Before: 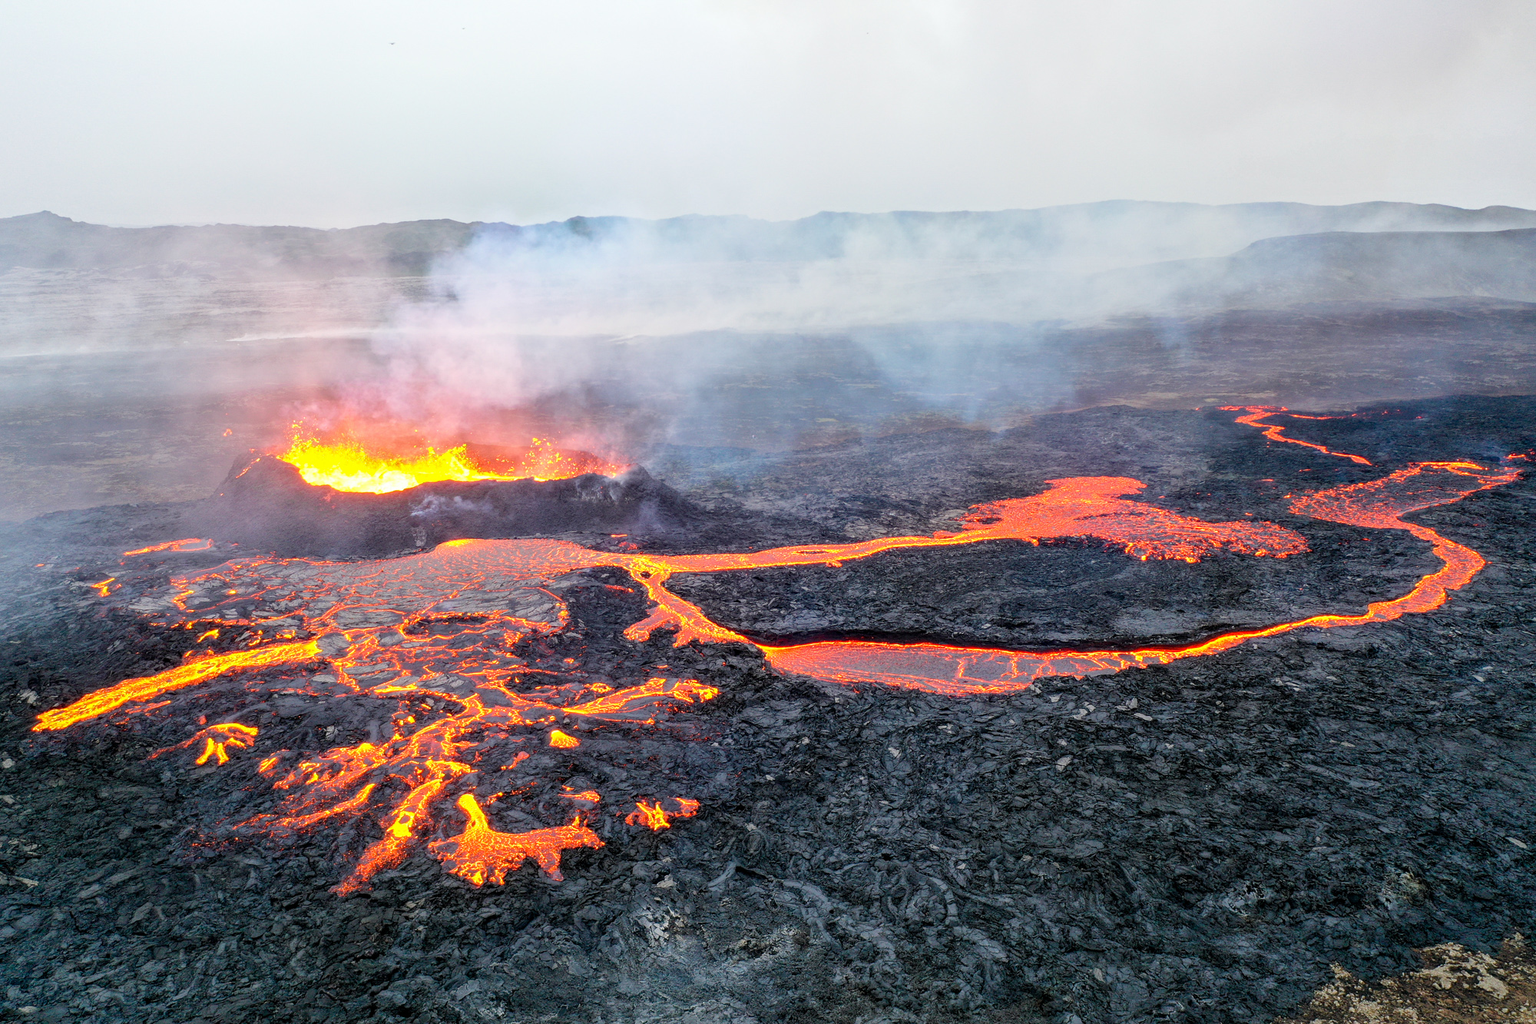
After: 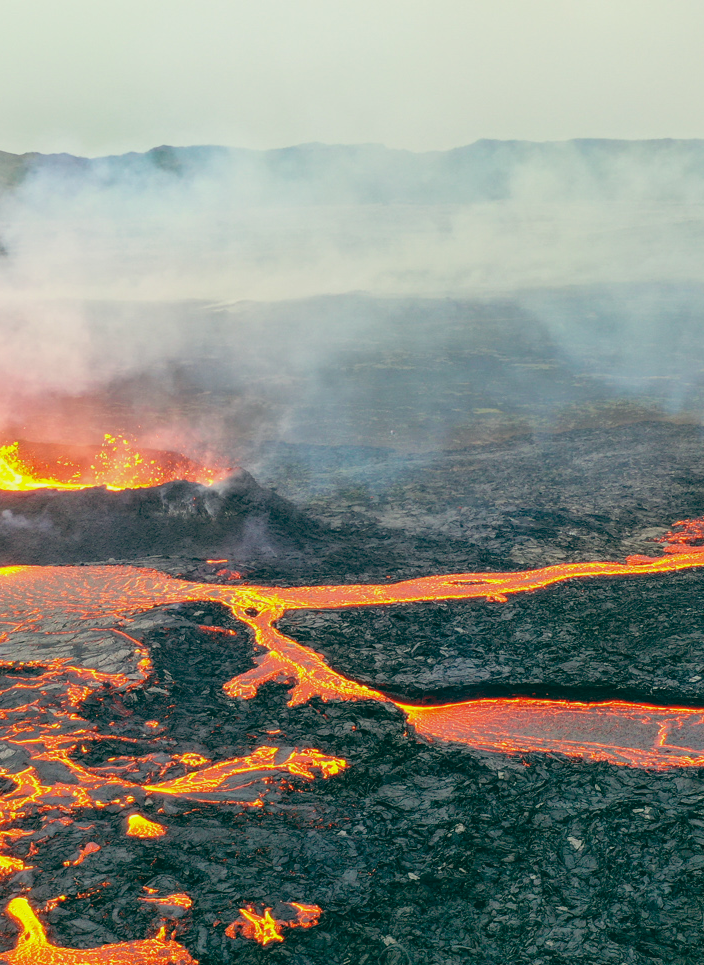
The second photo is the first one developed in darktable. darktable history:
crop and rotate: left 29.476%, top 10.214%, right 35.32%, bottom 17.333%
color balance: lift [1.005, 0.99, 1.007, 1.01], gamma [1, 1.034, 1.032, 0.966], gain [0.873, 1.055, 1.067, 0.933]
